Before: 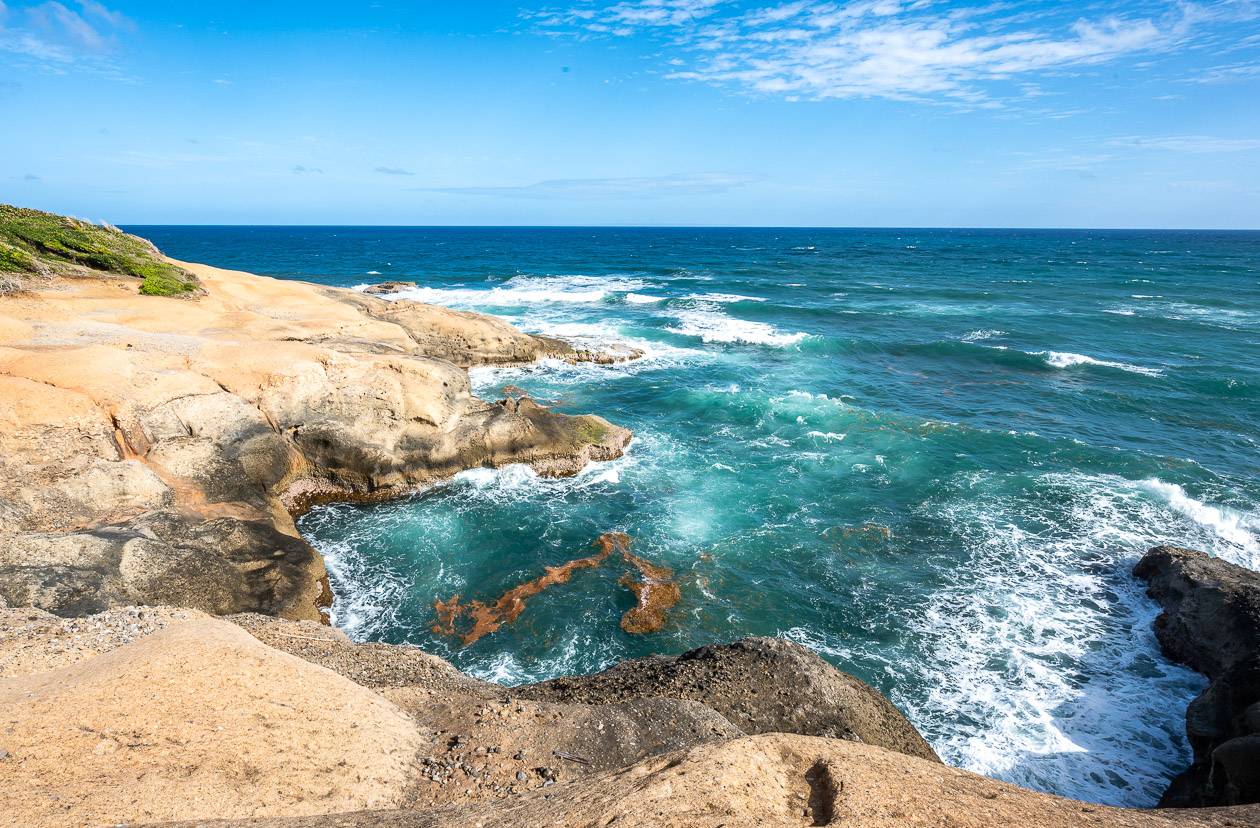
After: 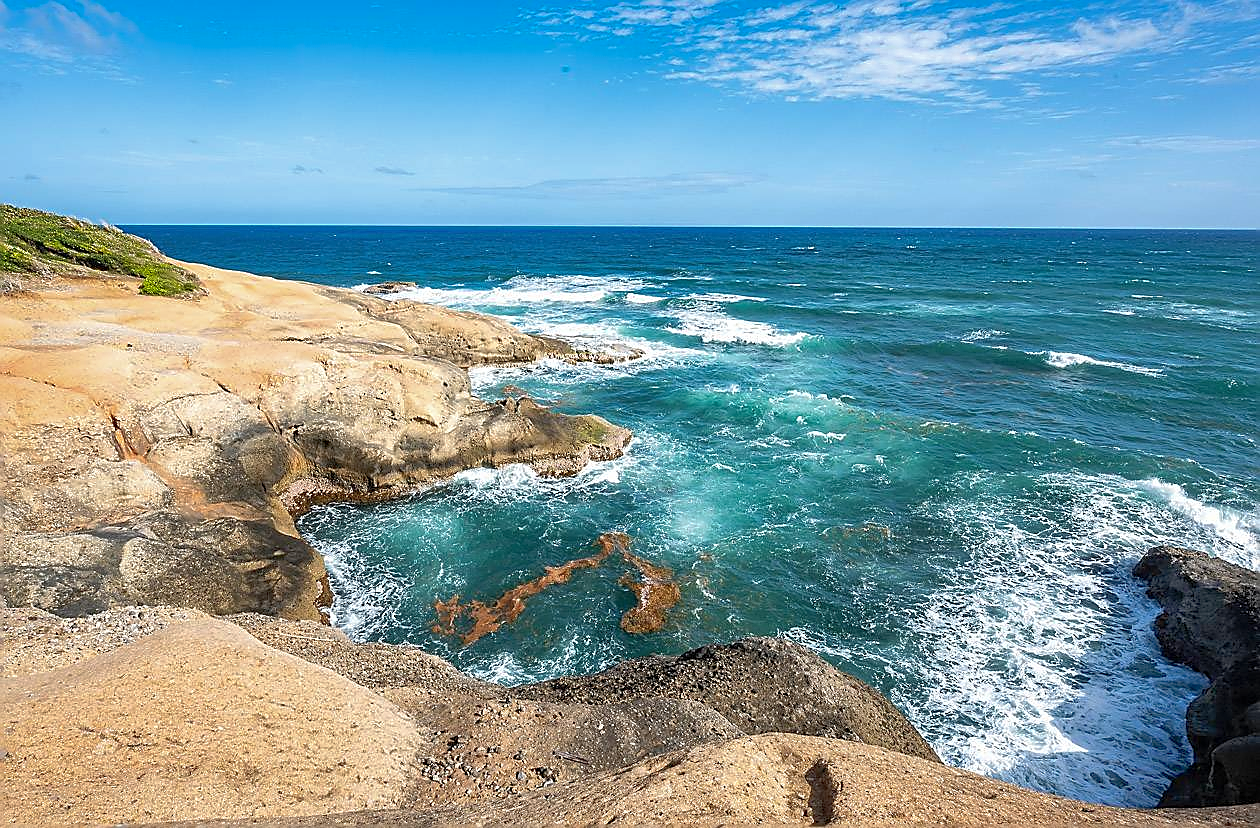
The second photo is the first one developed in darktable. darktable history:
shadows and highlights: on, module defaults
sharpen: radius 1.4, amount 1.25, threshold 0.7
